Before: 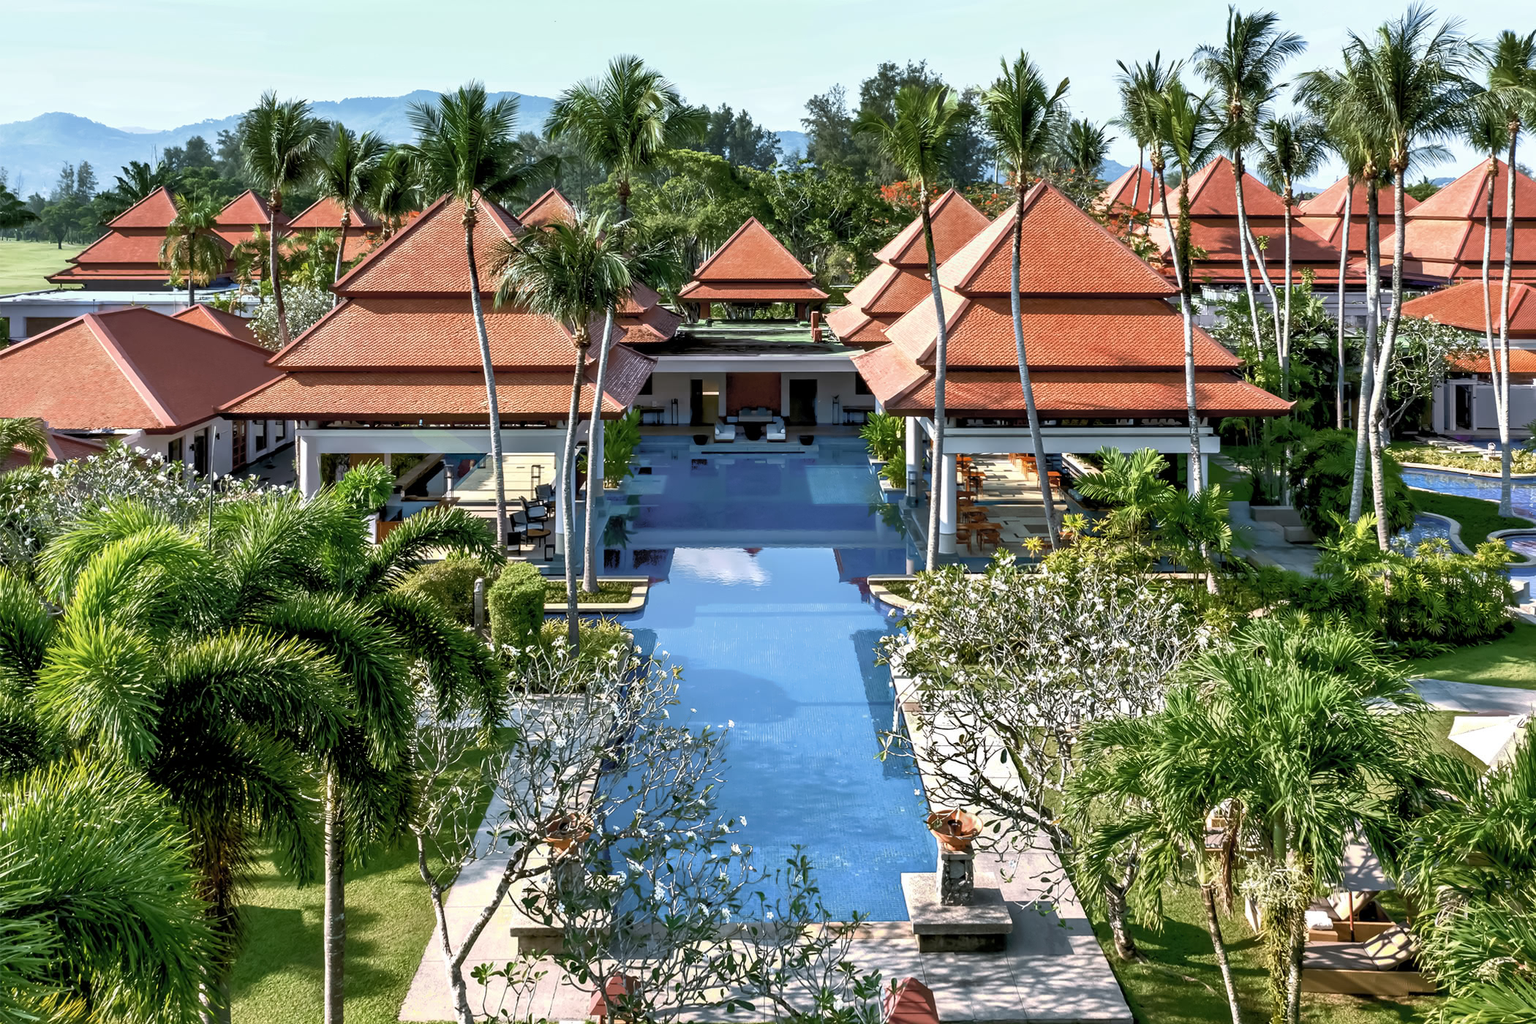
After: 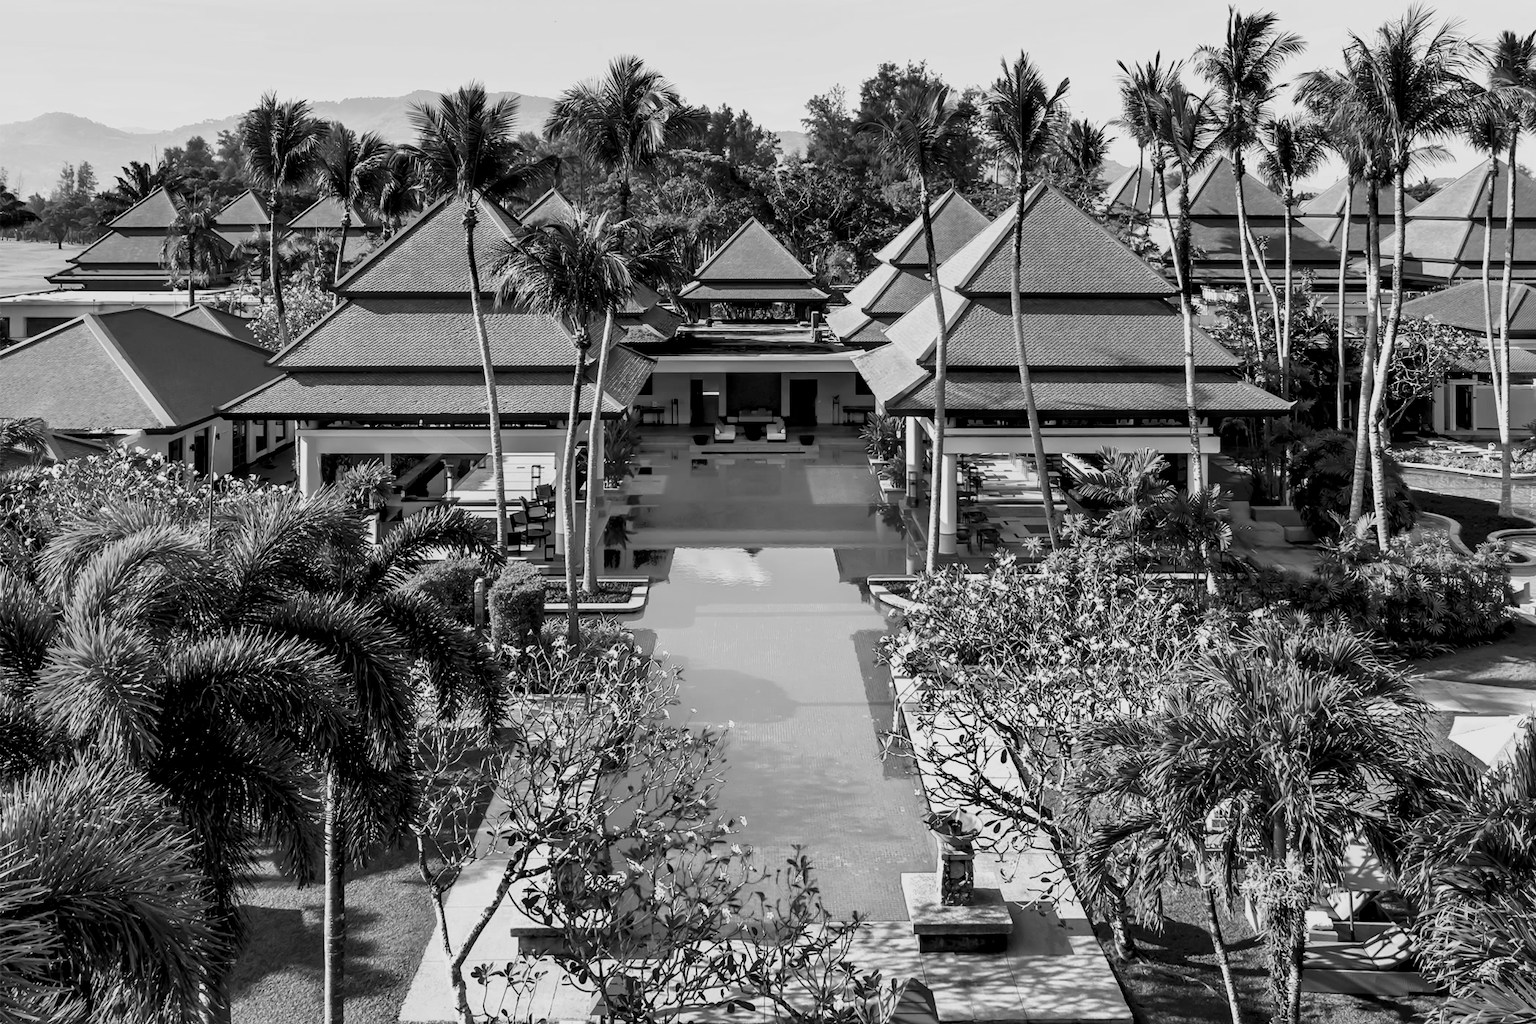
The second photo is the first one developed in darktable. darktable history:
color calibration: output gray [0.22, 0.42, 0.37, 0], illuminant same as pipeline (D50), adaptation XYZ, x 0.346, y 0.358, temperature 5020.44 K
filmic rgb: middle gray luminance 9.4%, black relative exposure -10.54 EV, white relative exposure 3.45 EV, target black luminance 0%, hardness 5.96, latitude 59.66%, contrast 1.089, highlights saturation mix 5.6%, shadows ↔ highlights balance 28.39%, iterations of high-quality reconstruction 0
